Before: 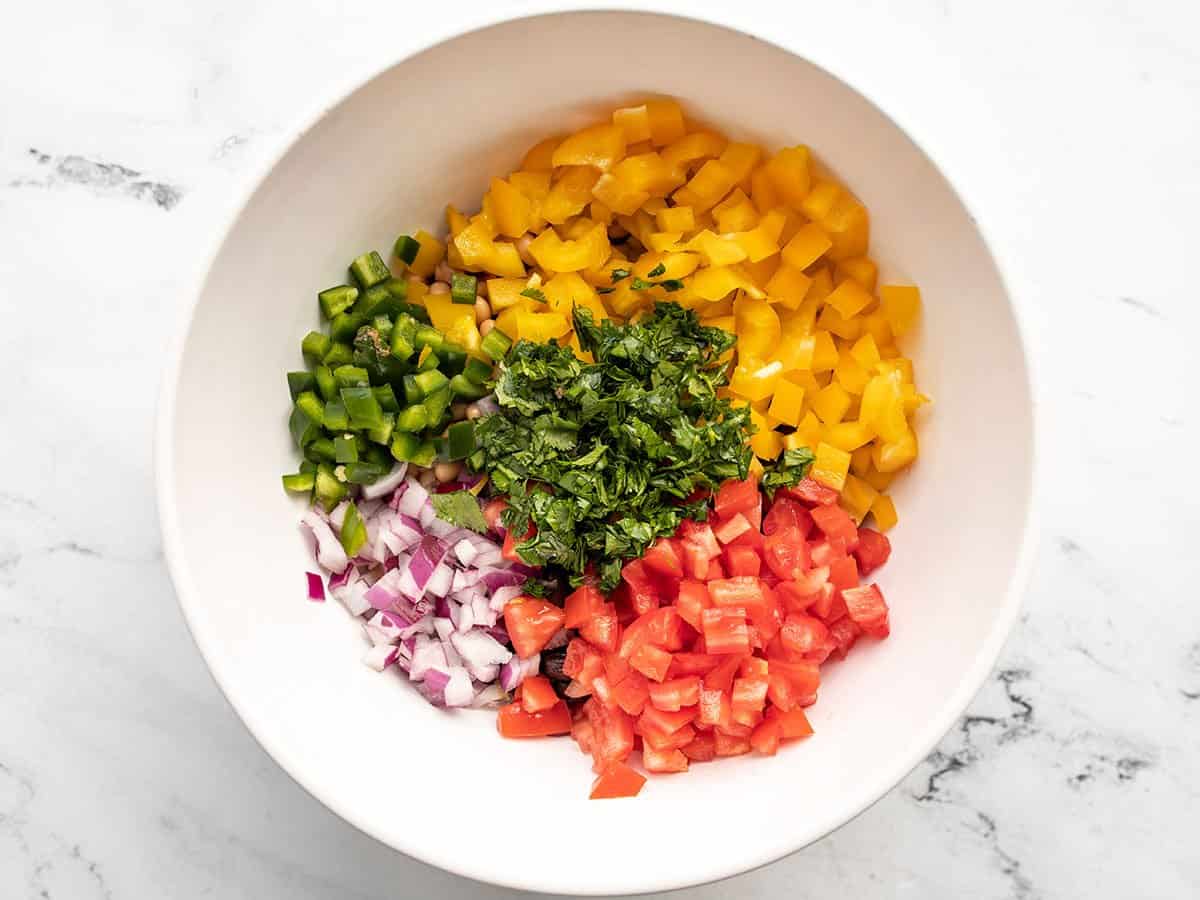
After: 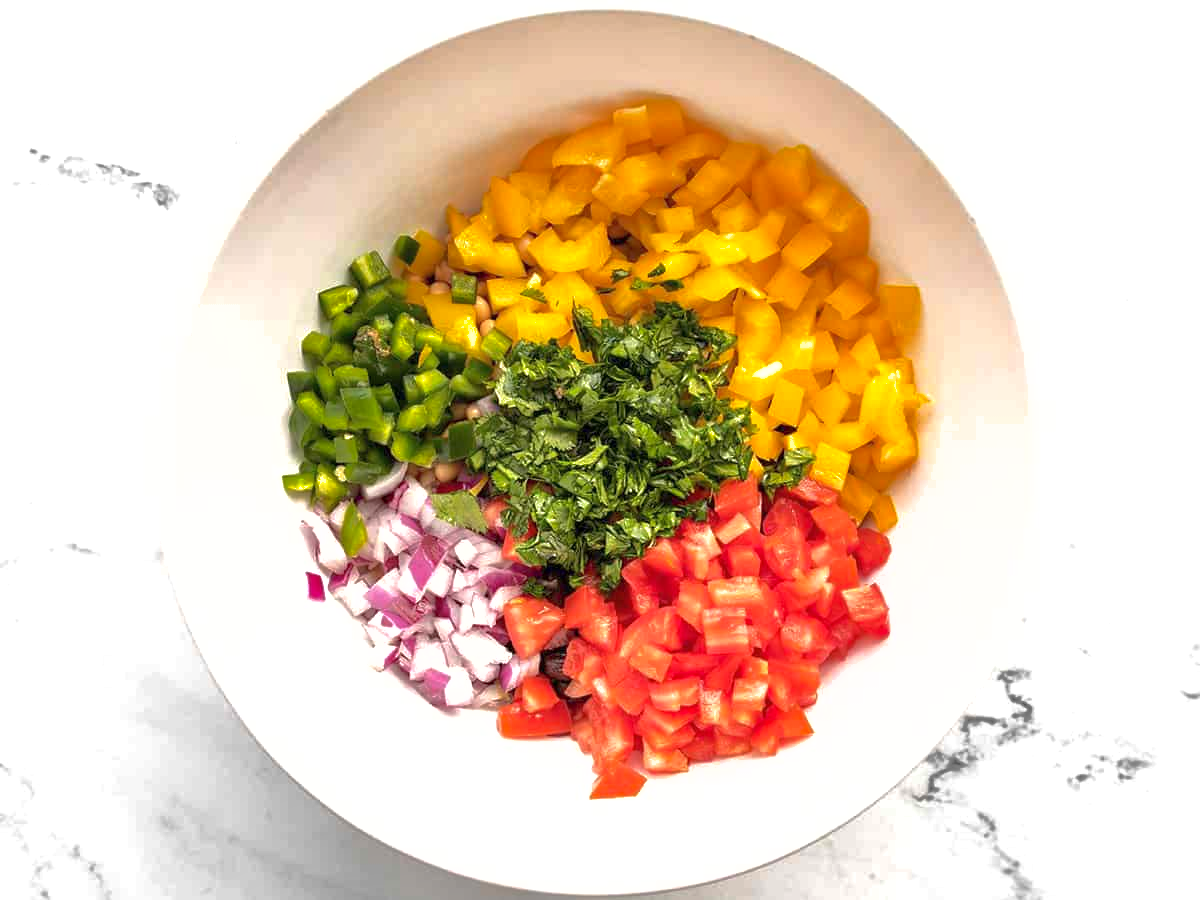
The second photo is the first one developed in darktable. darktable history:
exposure: exposure 0.515 EV, compensate highlight preservation false
shadows and highlights: on, module defaults
